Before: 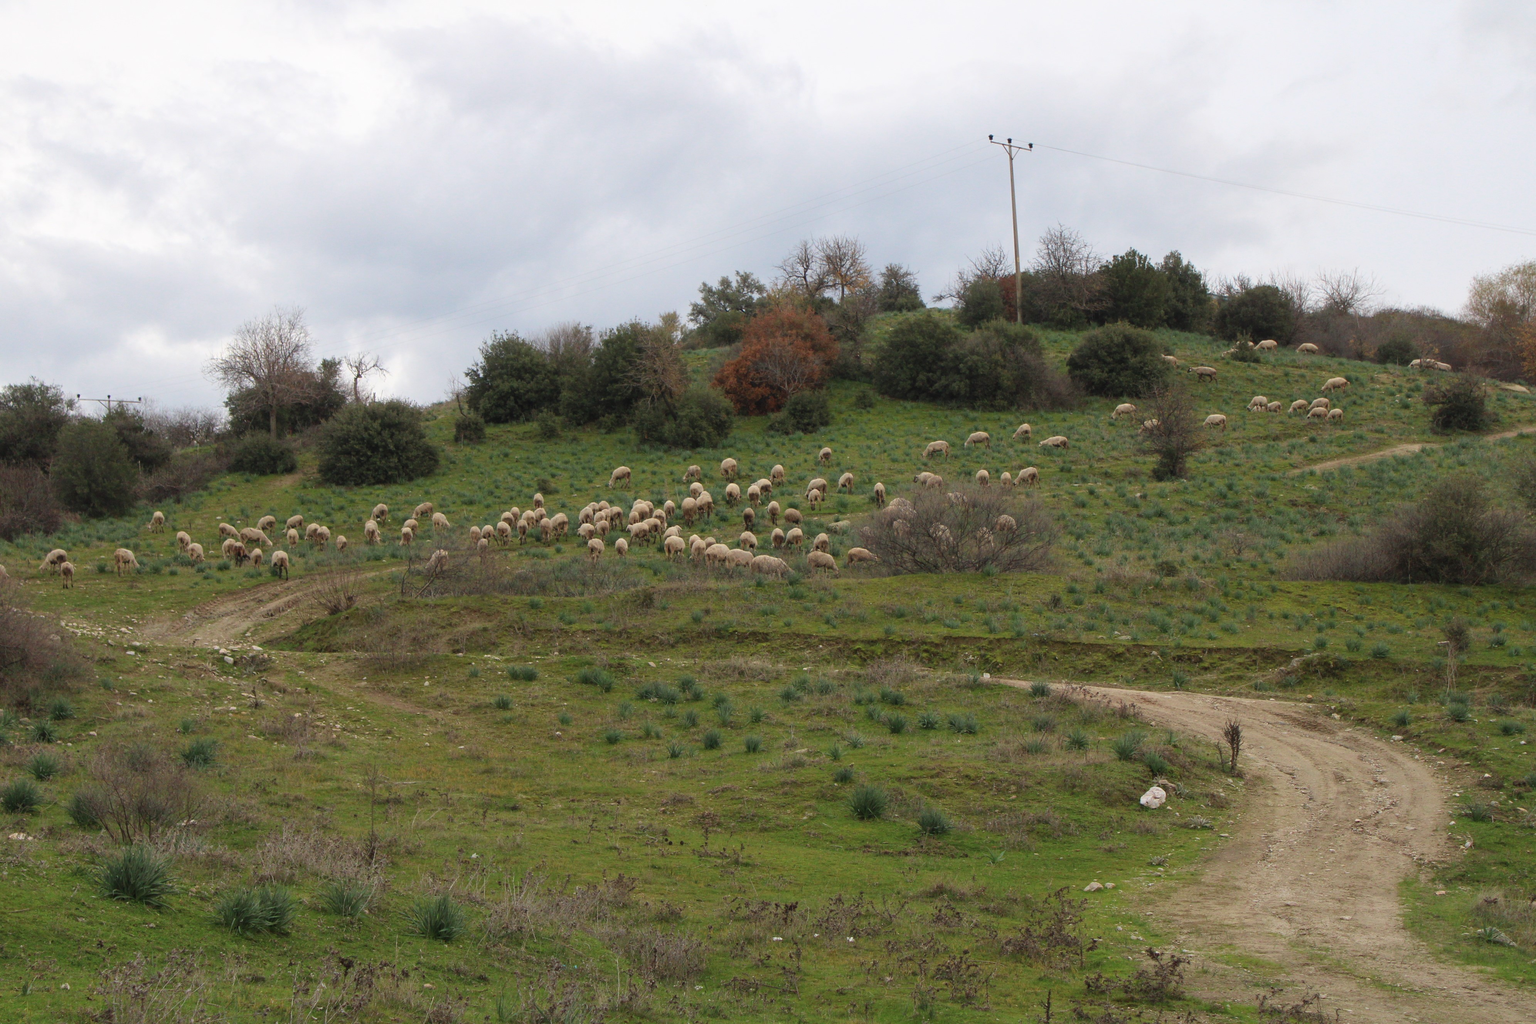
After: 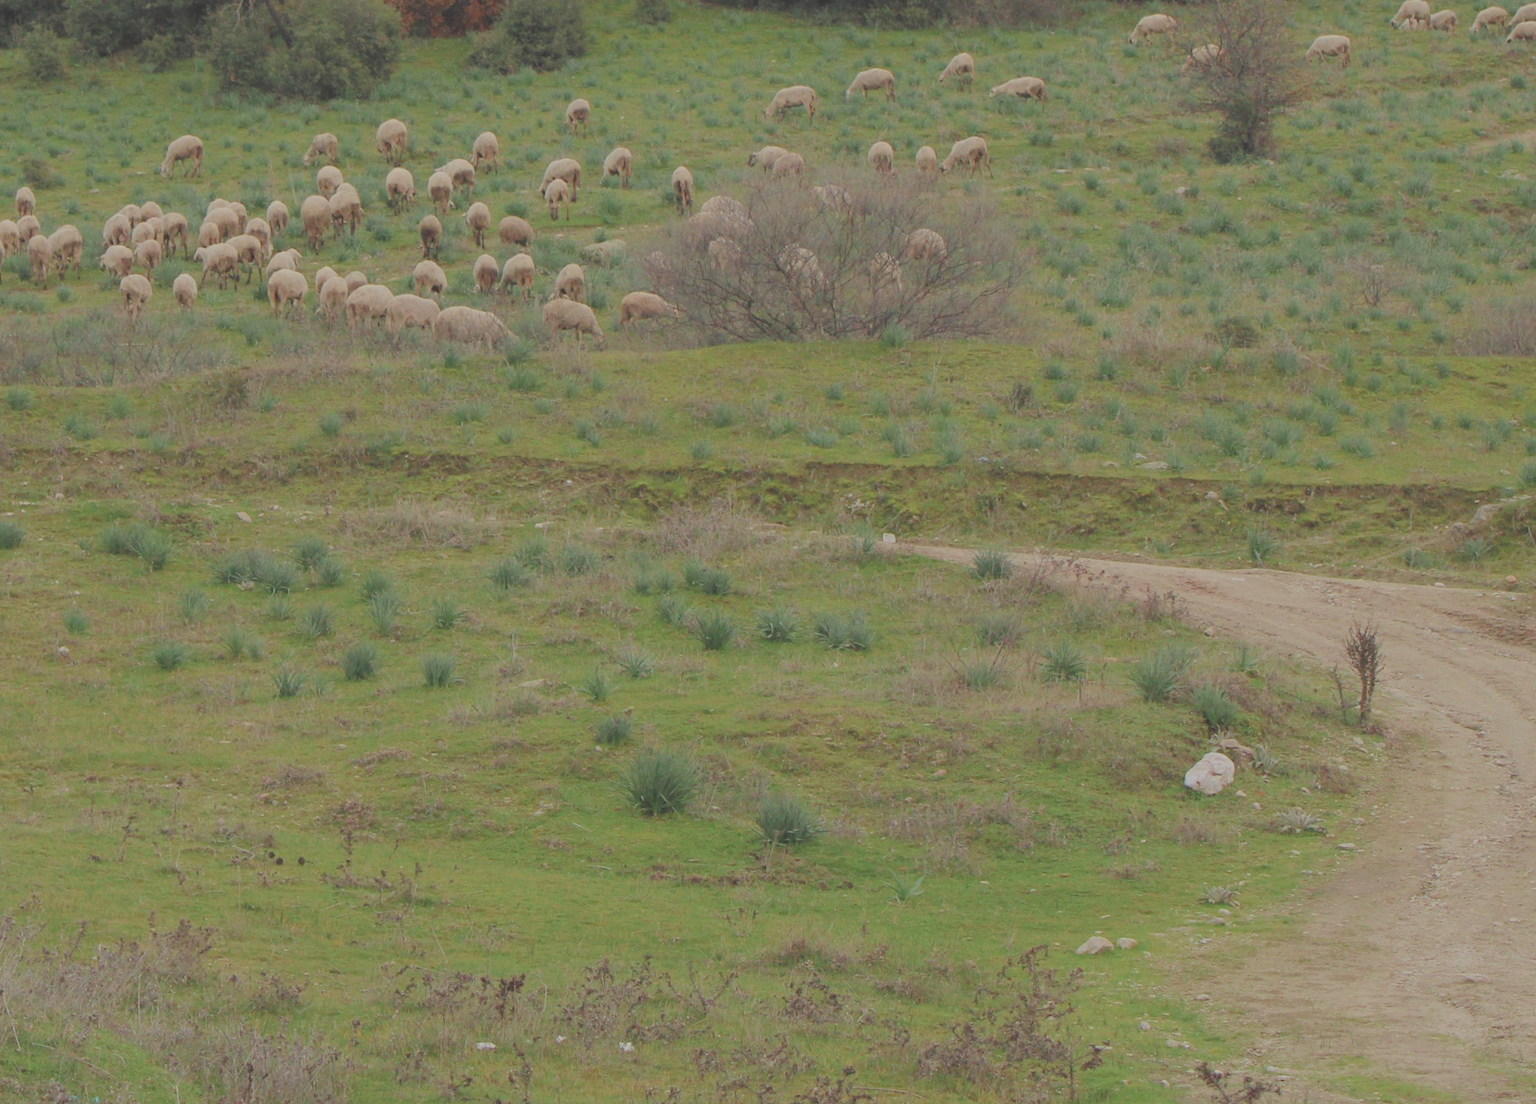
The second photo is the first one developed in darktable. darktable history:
crop: left 34.235%, top 38.718%, right 13.877%, bottom 5.313%
filmic rgb: black relative exposure -15.89 EV, white relative exposure 7.97 EV, hardness 4.11, latitude 49.72%, contrast 0.512
exposure: black level correction 0, exposure 1.167 EV, compensate highlight preservation false
